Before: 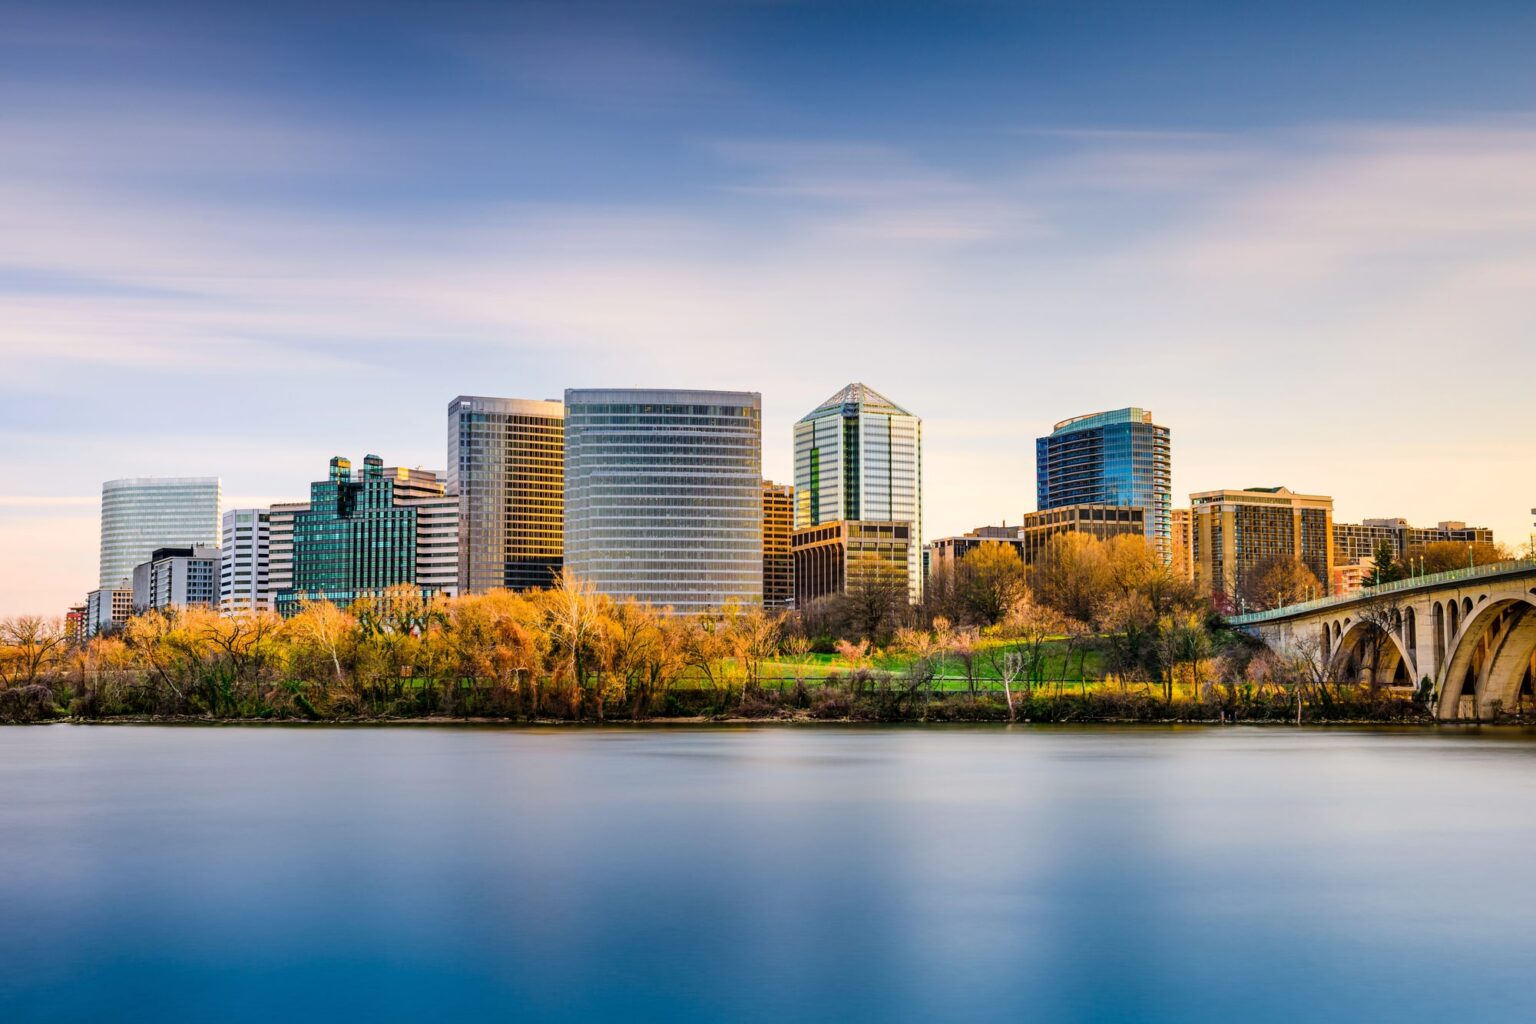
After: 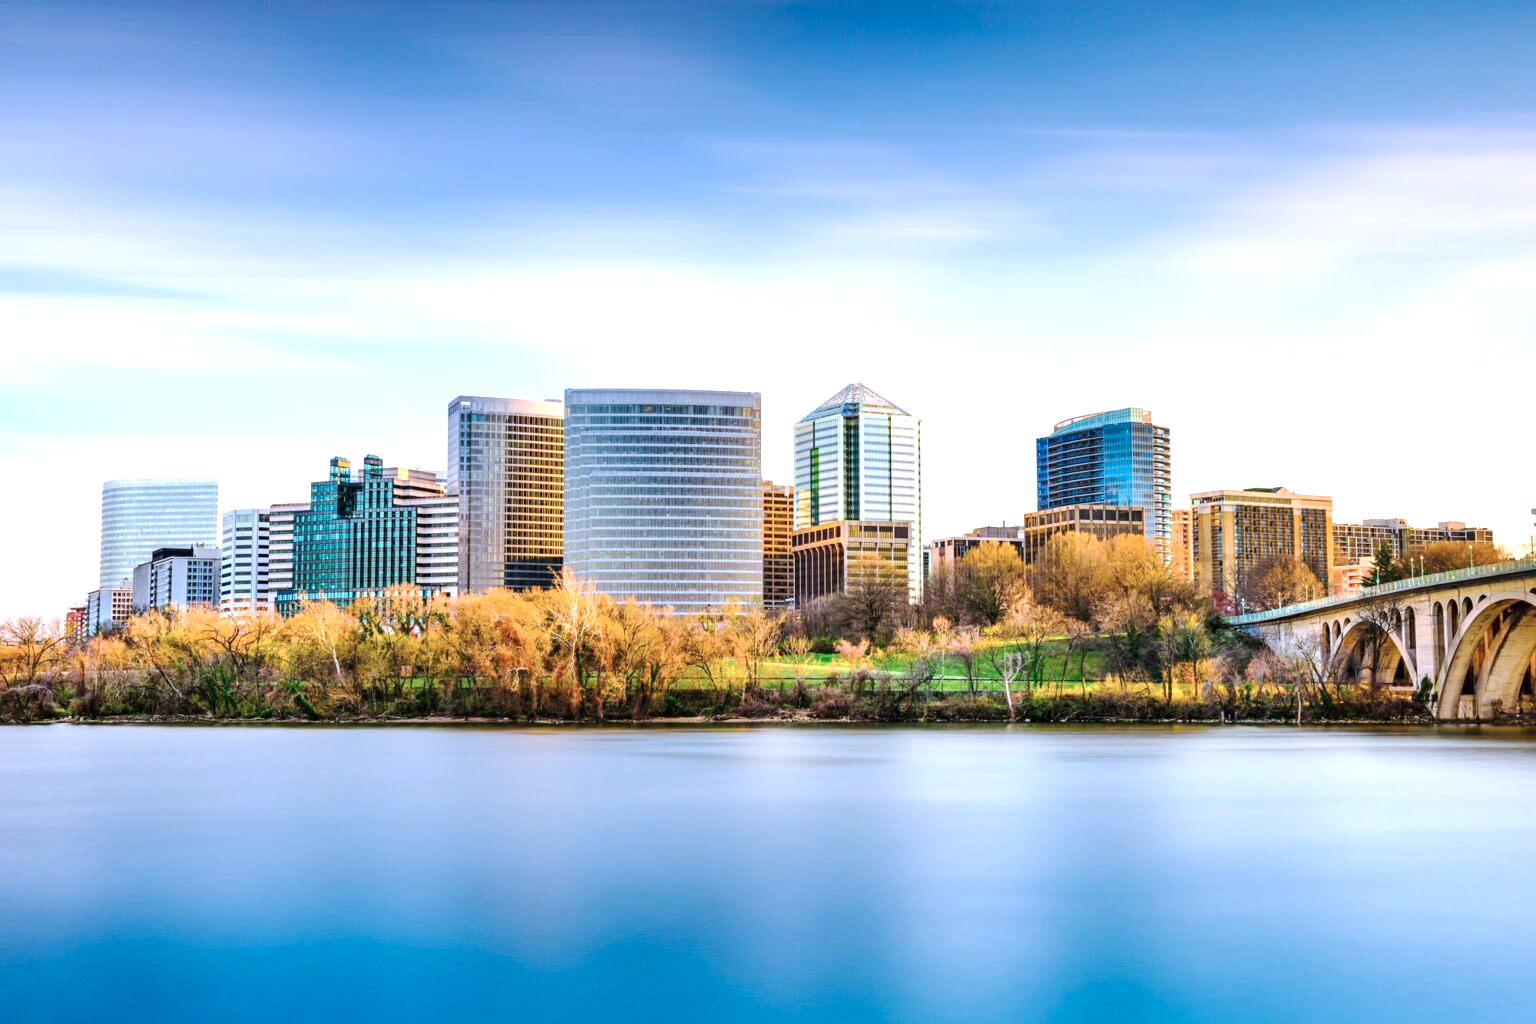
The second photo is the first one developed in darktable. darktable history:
color correction: highlights a* -2.16, highlights b* -18.42
exposure: black level correction 0, exposure 0.69 EV, compensate highlight preservation false
base curve: curves: ch0 [(0, 0) (0.262, 0.32) (0.722, 0.705) (1, 1)], preserve colors none
